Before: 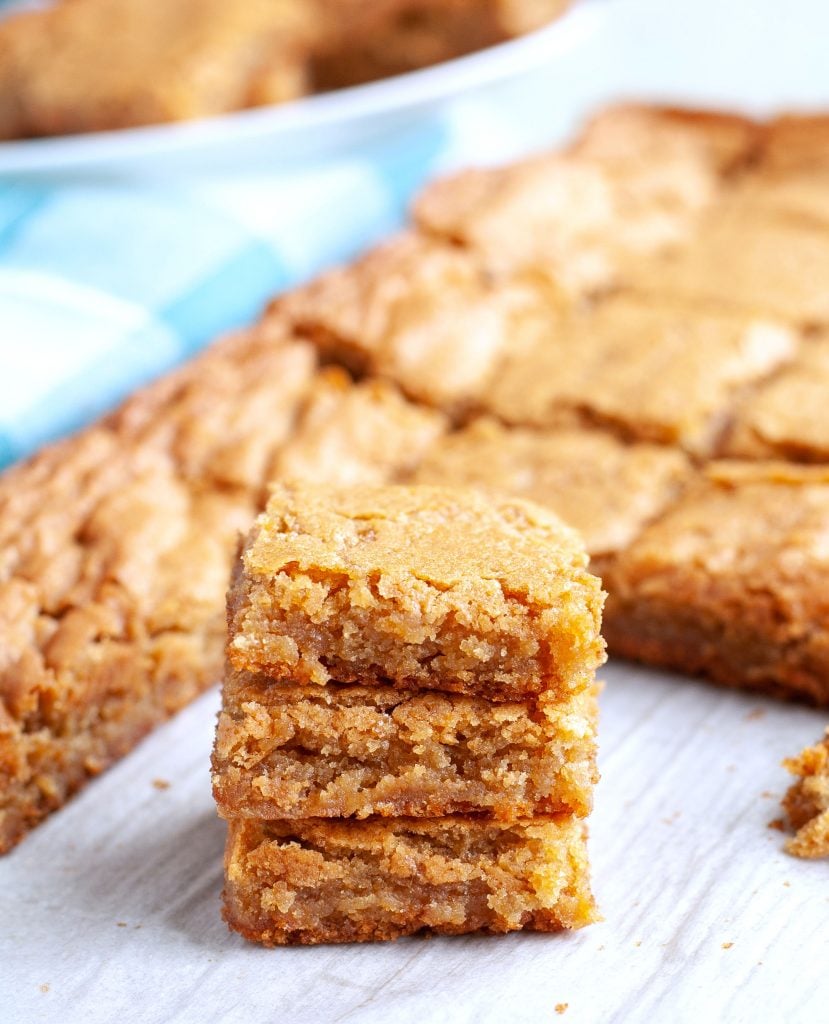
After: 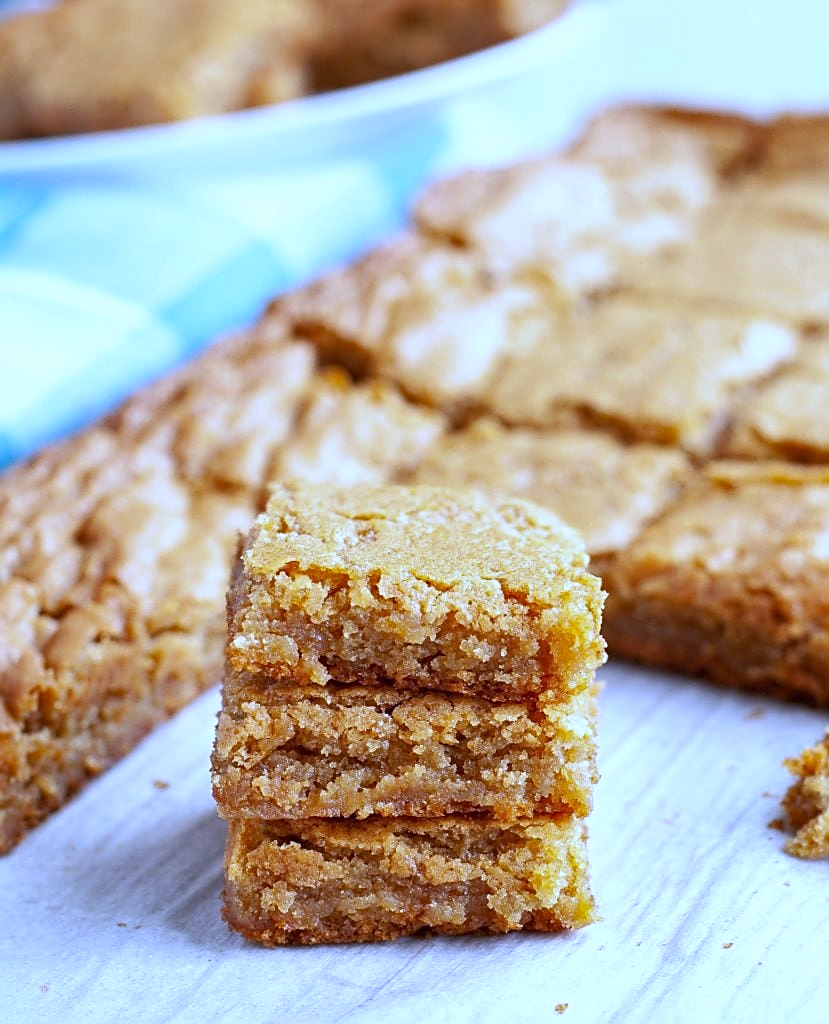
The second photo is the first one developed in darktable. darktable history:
shadows and highlights: shadows 29.61, highlights -30.47, low approximation 0.01, soften with gaussian
tone equalizer: on, module defaults
white balance: red 0.871, blue 1.249
sharpen: on, module defaults
